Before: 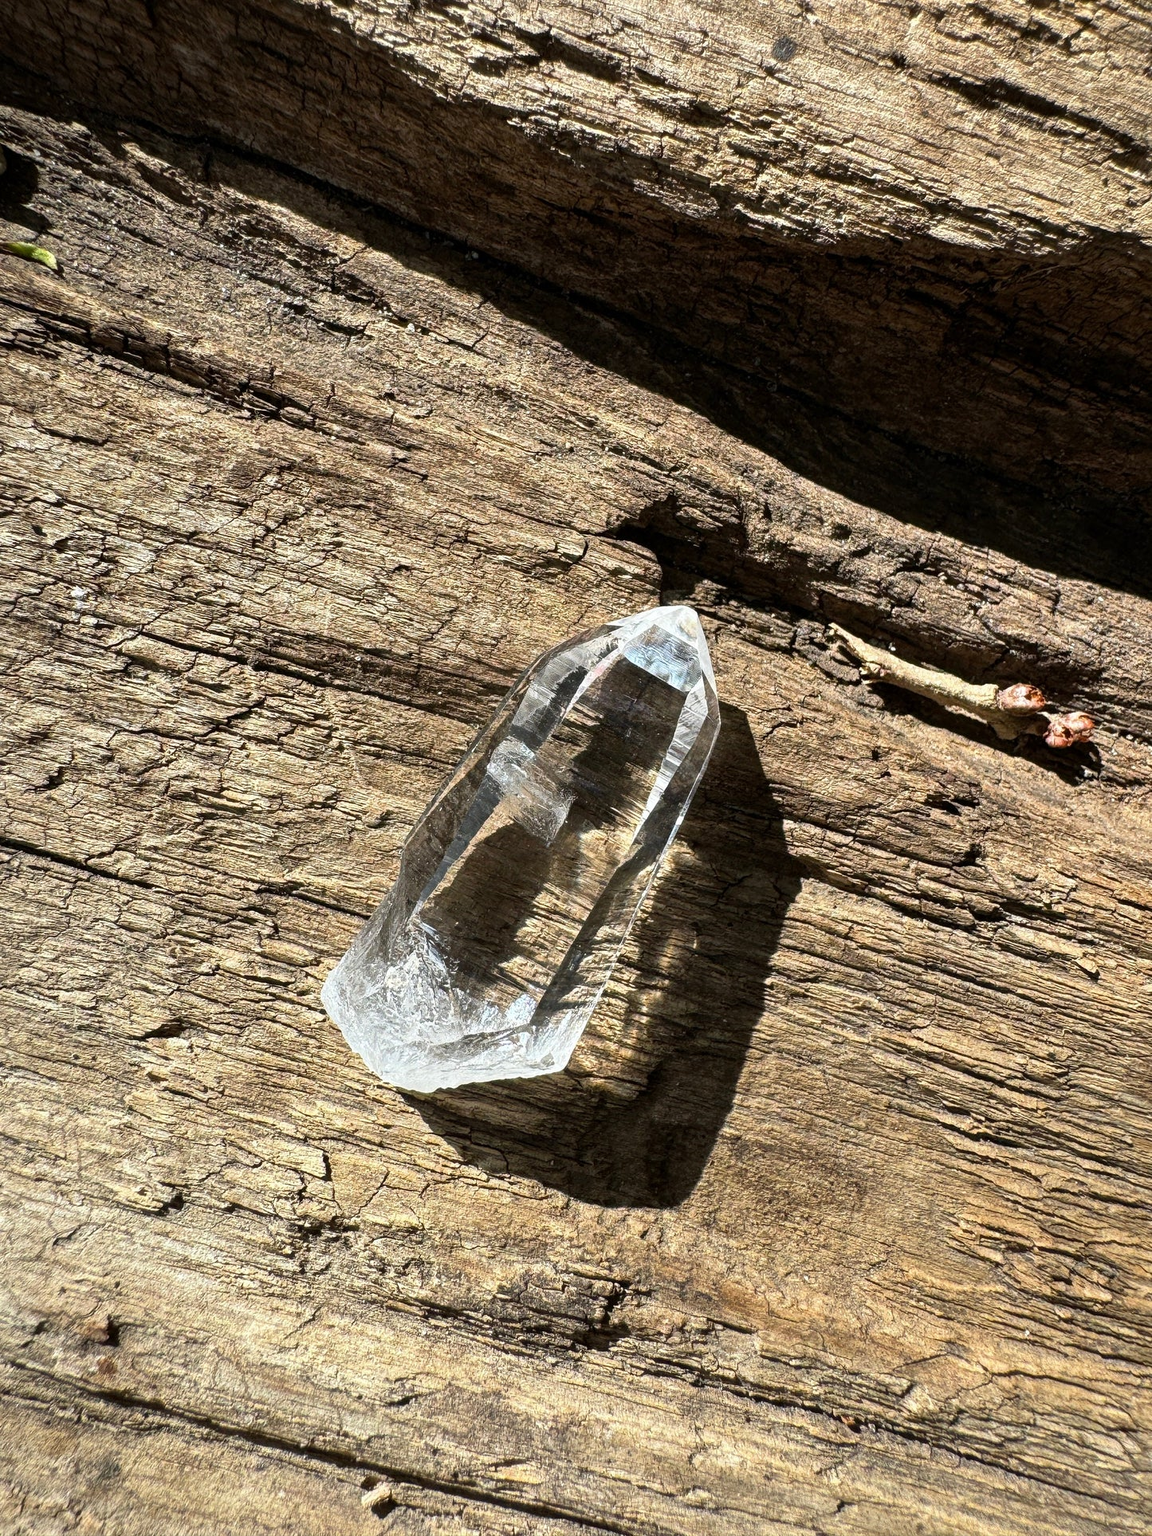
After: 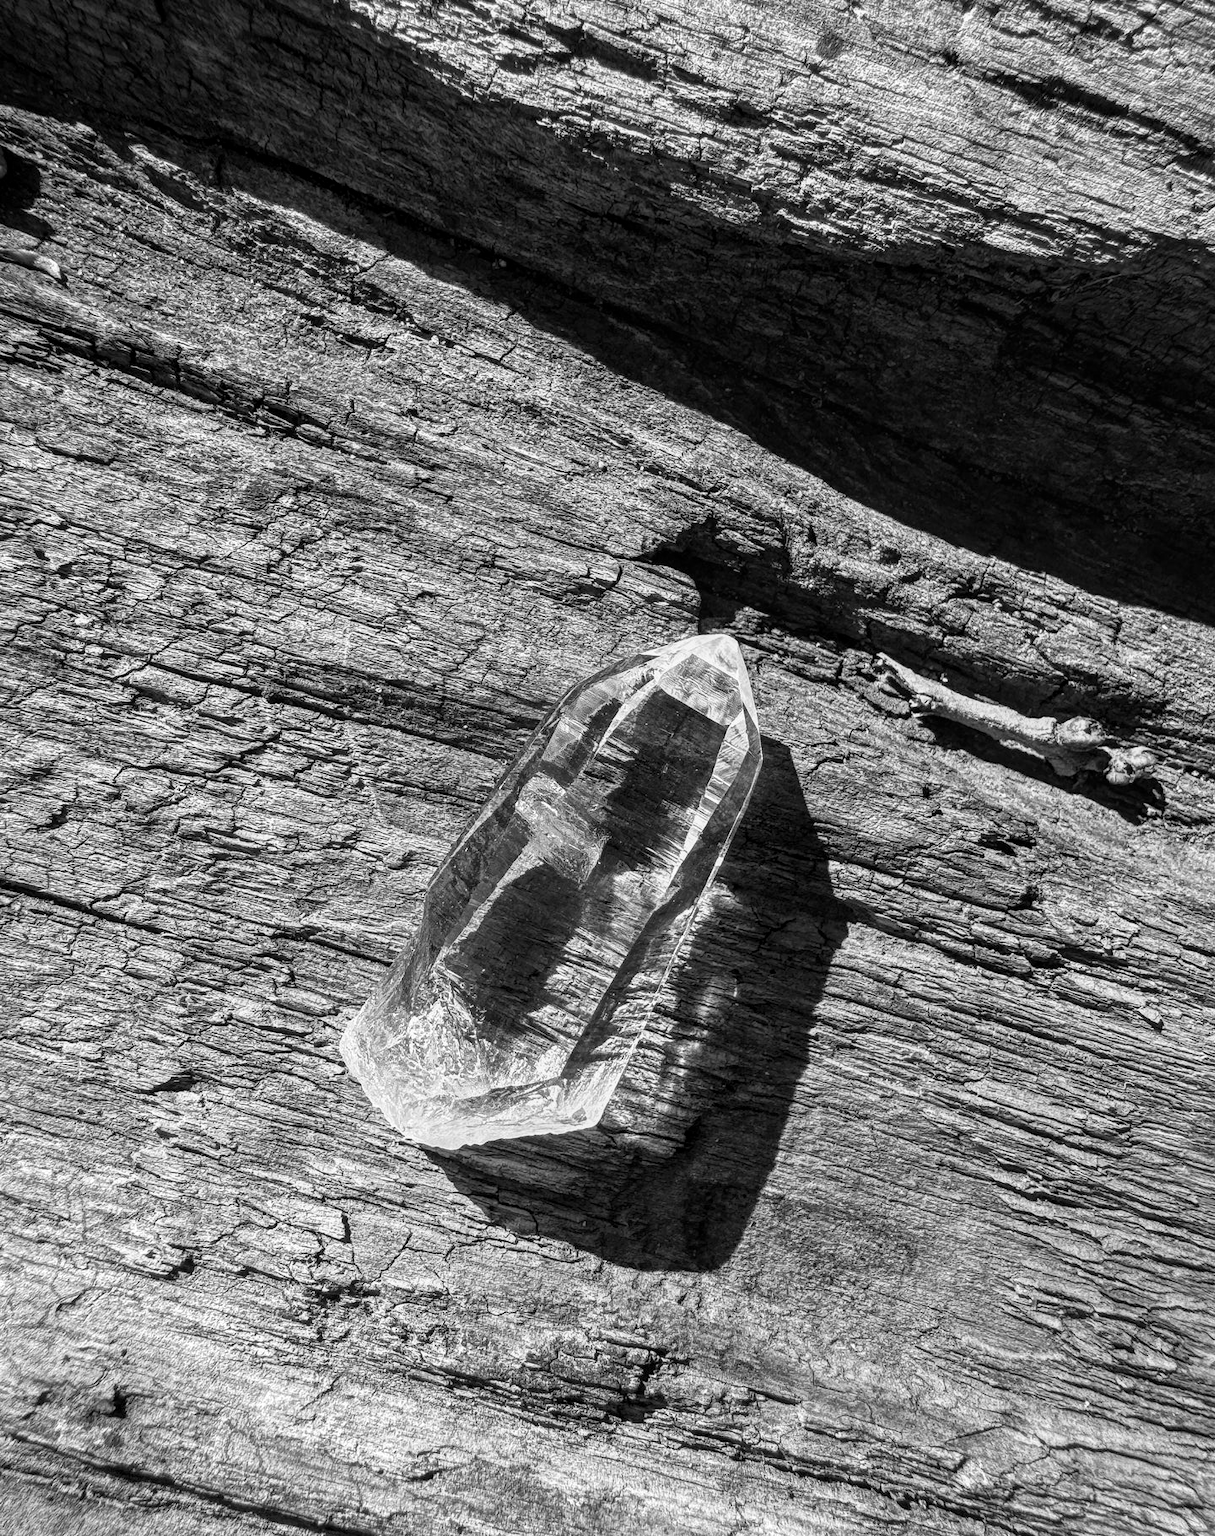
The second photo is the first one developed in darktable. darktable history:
local contrast: on, module defaults
monochrome: a -11.7, b 1.62, size 0.5, highlights 0.38
crop: top 0.448%, right 0.264%, bottom 5.045%
white balance: red 0.926, green 1.003, blue 1.133
